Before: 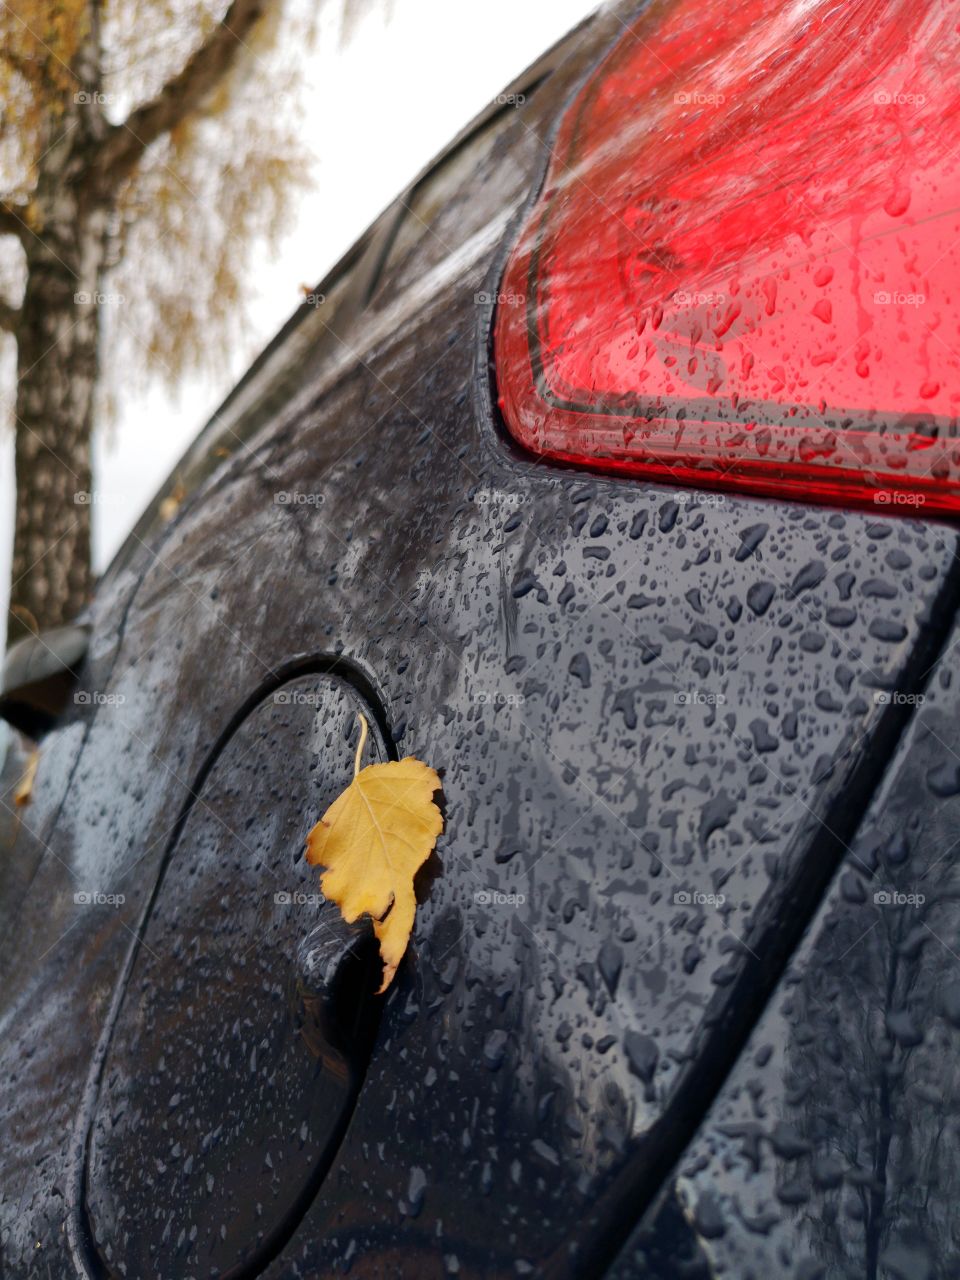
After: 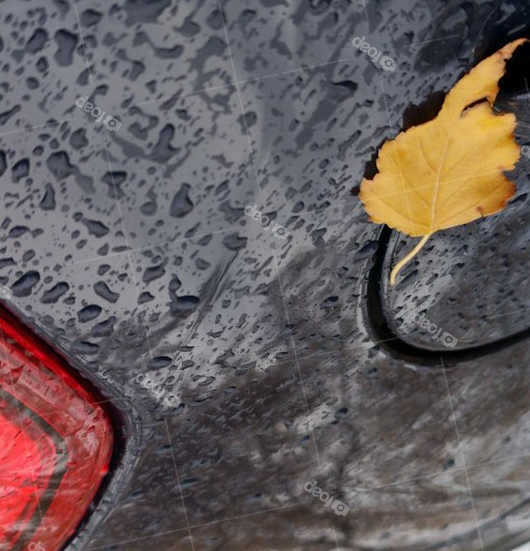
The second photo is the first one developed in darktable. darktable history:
crop and rotate: angle 147.27°, left 9.159%, top 15.645%, right 4.583%, bottom 16.999%
